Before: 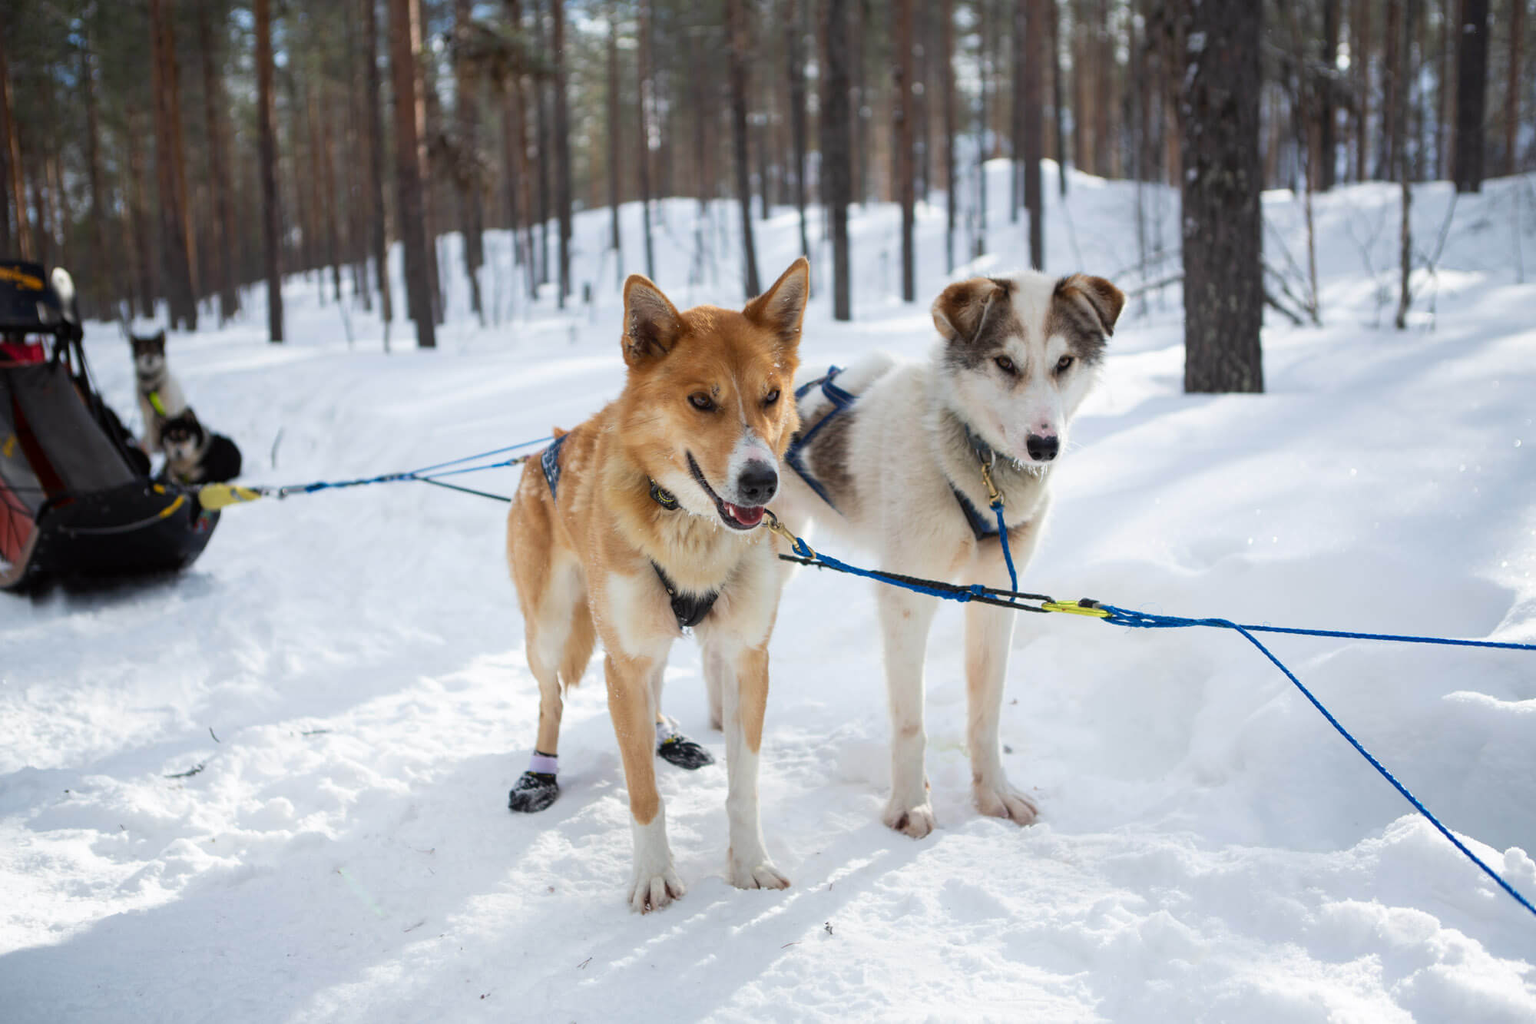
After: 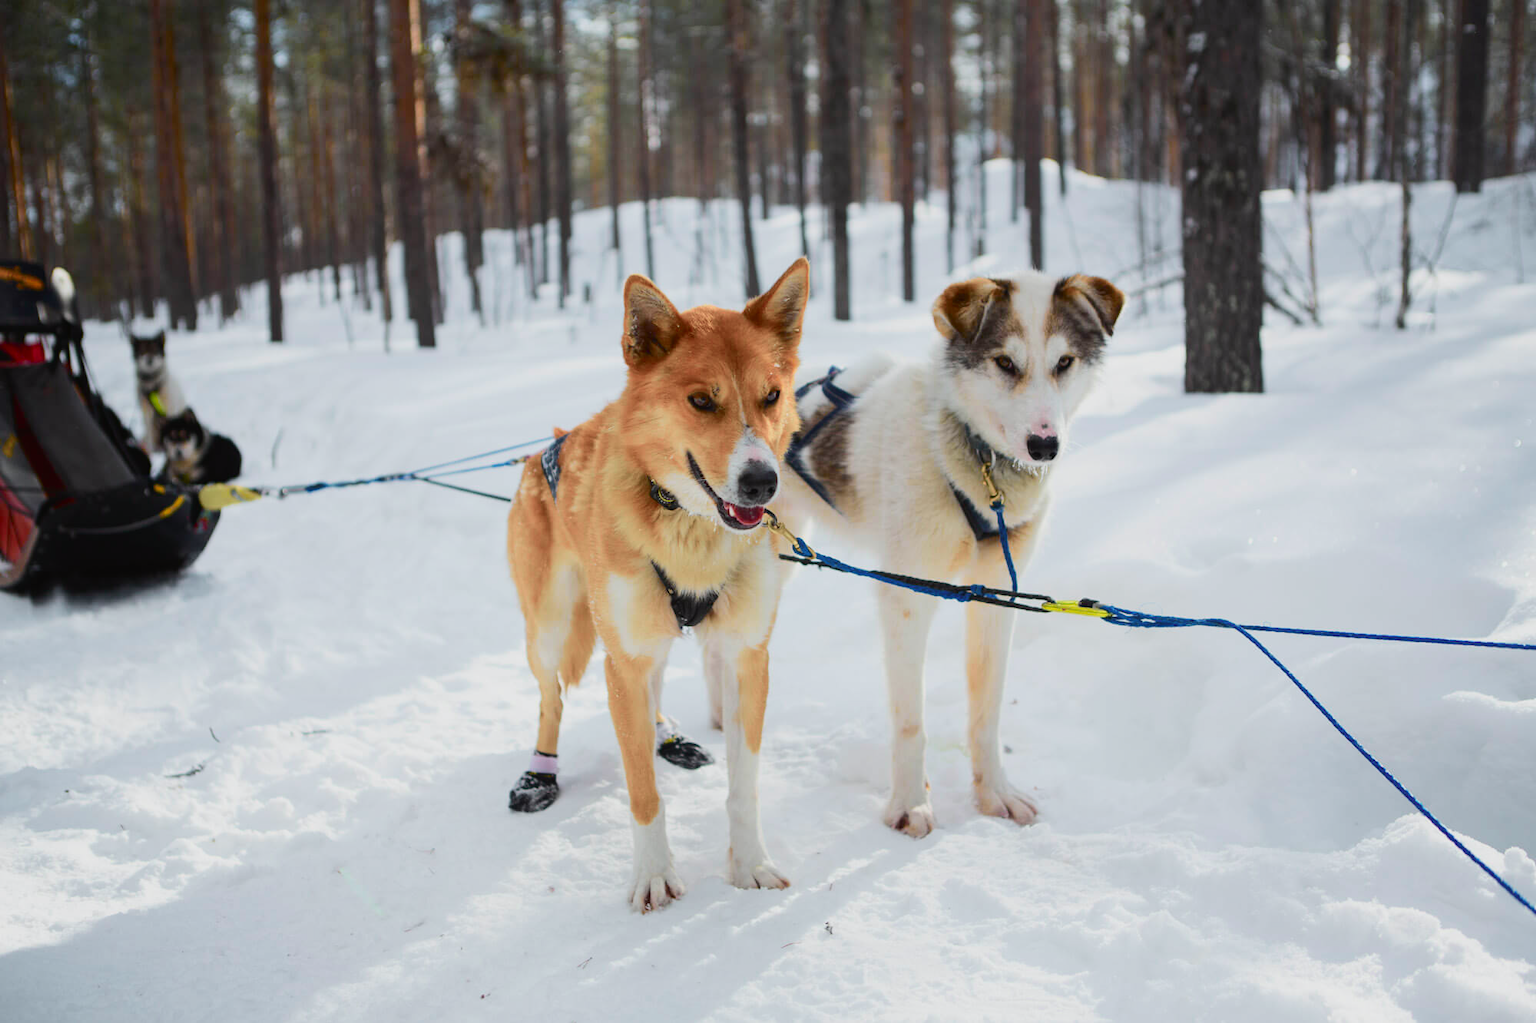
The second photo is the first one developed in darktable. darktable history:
tone curve: curves: ch0 [(0, 0.018) (0.036, 0.038) (0.15, 0.131) (0.27, 0.247) (0.528, 0.554) (0.761, 0.761) (1, 0.919)]; ch1 [(0, 0) (0.179, 0.173) (0.322, 0.32) (0.429, 0.431) (0.502, 0.5) (0.519, 0.522) (0.562, 0.588) (0.625, 0.67) (0.711, 0.745) (1, 1)]; ch2 [(0, 0) (0.29, 0.295) (0.404, 0.436) (0.497, 0.499) (0.521, 0.523) (0.561, 0.605) (0.657, 0.655) (0.712, 0.764) (1, 1)], color space Lab, independent channels, preserve colors none
